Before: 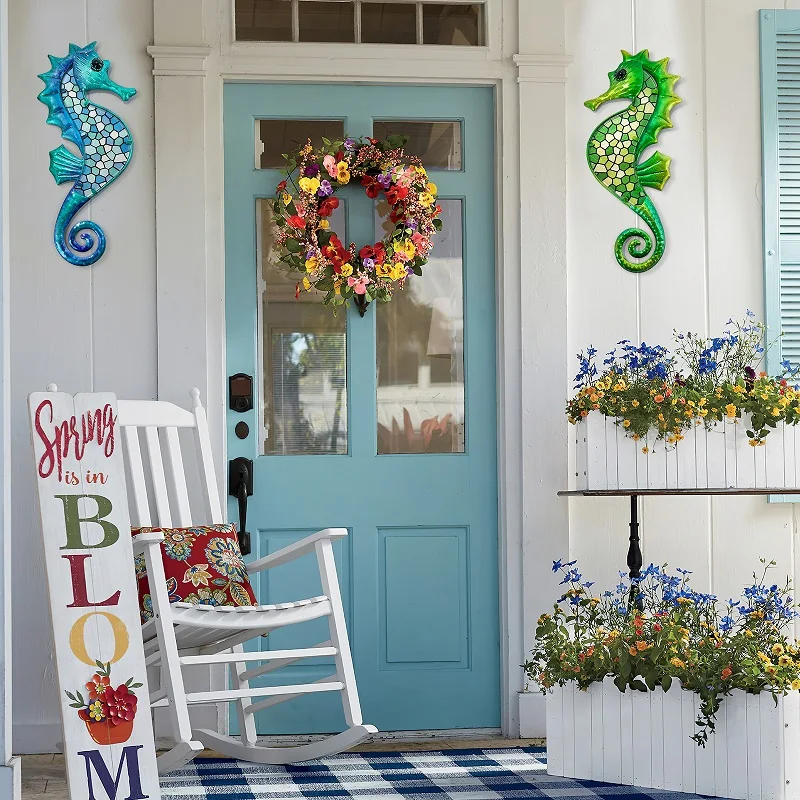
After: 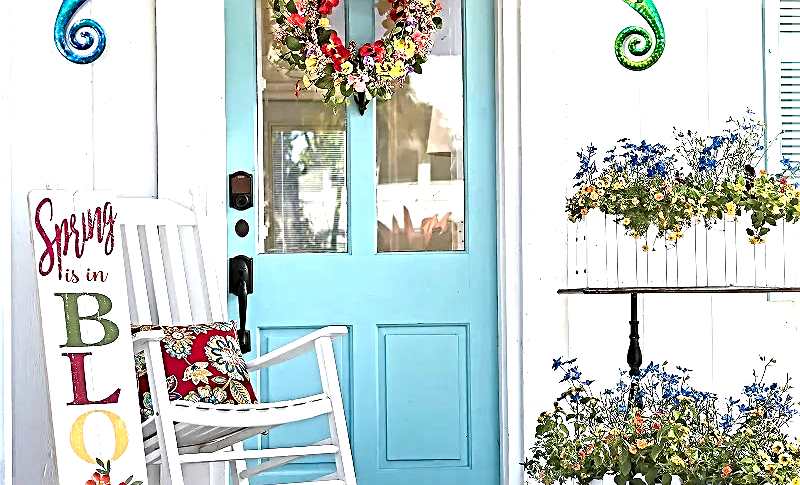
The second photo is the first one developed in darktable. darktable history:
contrast equalizer: y [[0.5, 0.501, 0.525, 0.597, 0.58, 0.514], [0.5 ×6], [0.5 ×6], [0 ×6], [0 ×6]]
crop and rotate: top 25.357%, bottom 13.942%
sharpen: radius 3.119
levels: levels [0, 0.352, 0.703]
